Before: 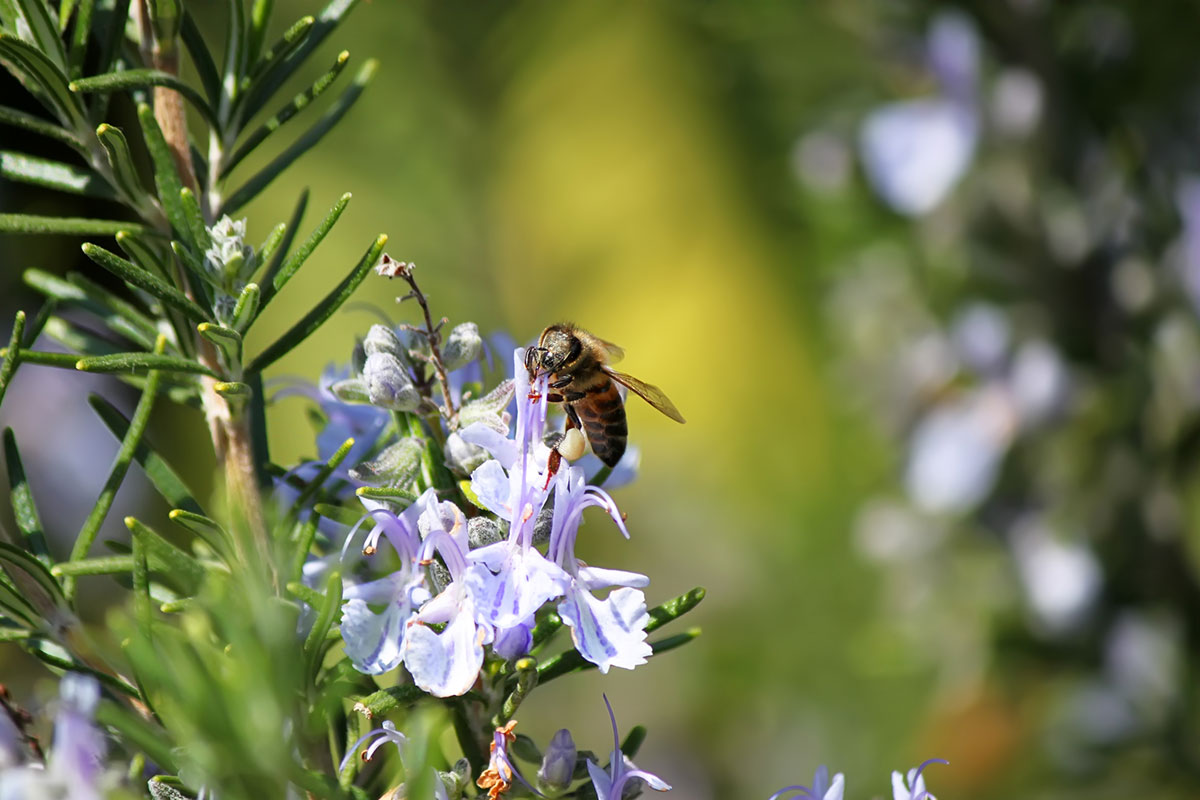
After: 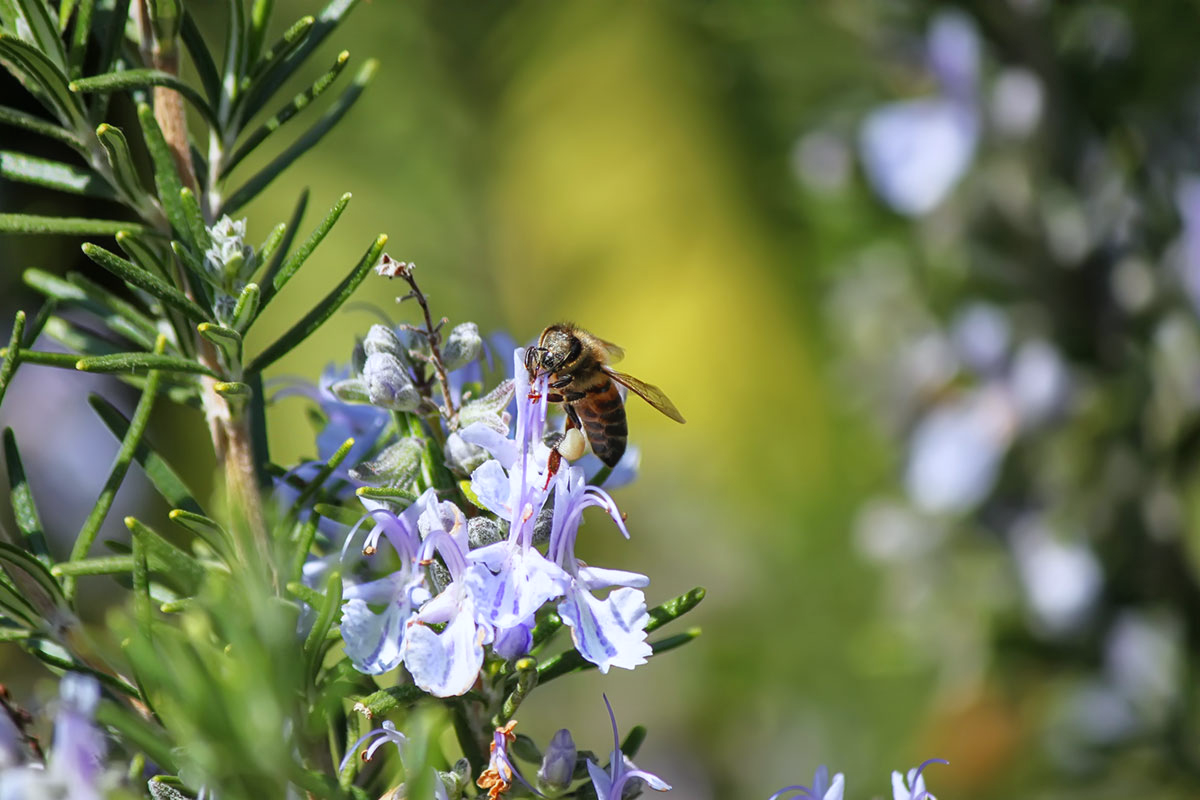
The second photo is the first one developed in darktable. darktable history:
white balance: red 0.974, blue 1.044
shadows and highlights: shadows color adjustment 97.66%, soften with gaussian
local contrast: detail 110%
rotate and perspective: automatic cropping original format, crop left 0, crop top 0
